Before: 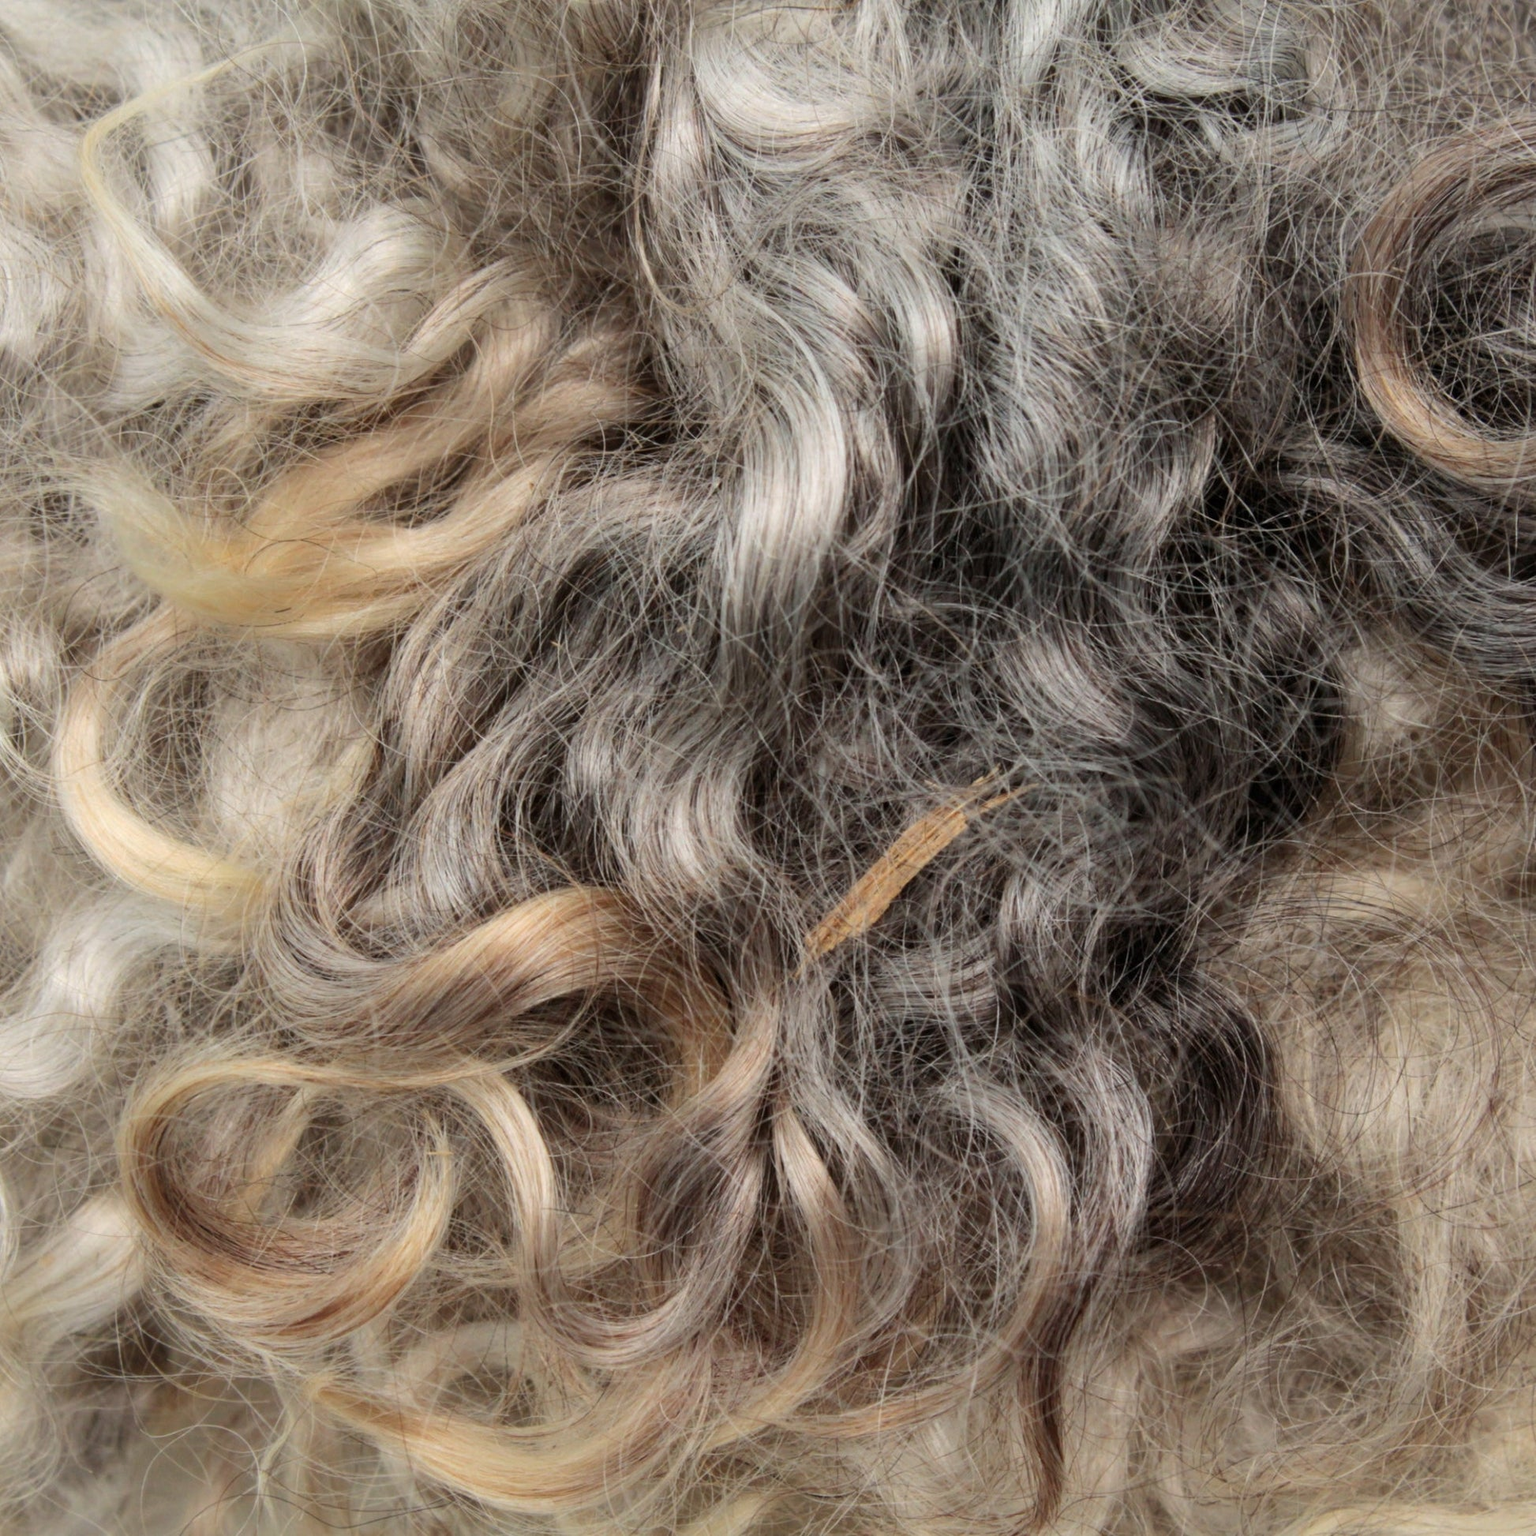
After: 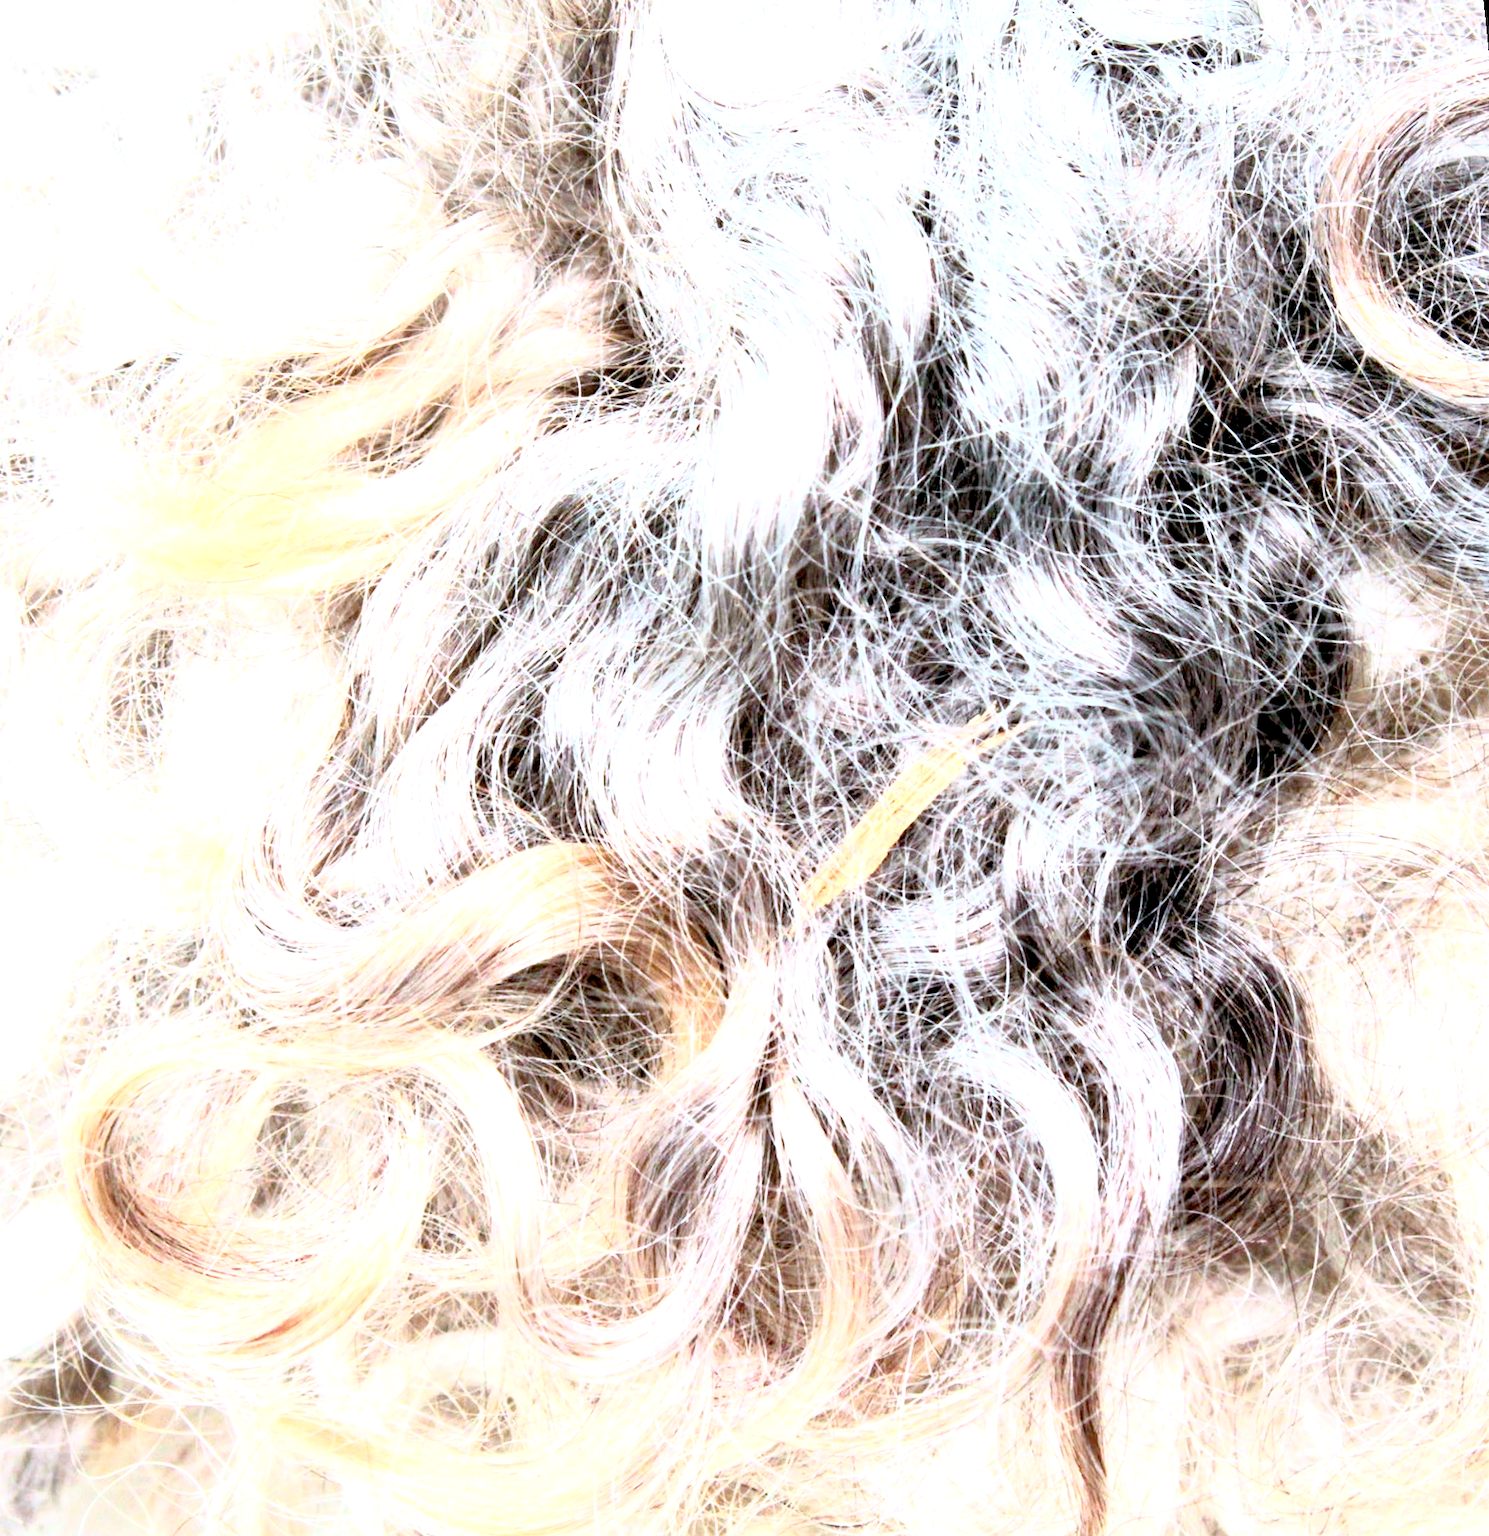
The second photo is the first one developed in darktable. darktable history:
base curve: curves: ch0 [(0, 0) (0.557, 0.834) (1, 1)]
exposure: black level correction 0.005, exposure 2.084 EV, compensate highlight preservation false
rotate and perspective: rotation -1.68°, lens shift (vertical) -0.146, crop left 0.049, crop right 0.912, crop top 0.032, crop bottom 0.96
white balance: red 0.926, green 1.003, blue 1.133
